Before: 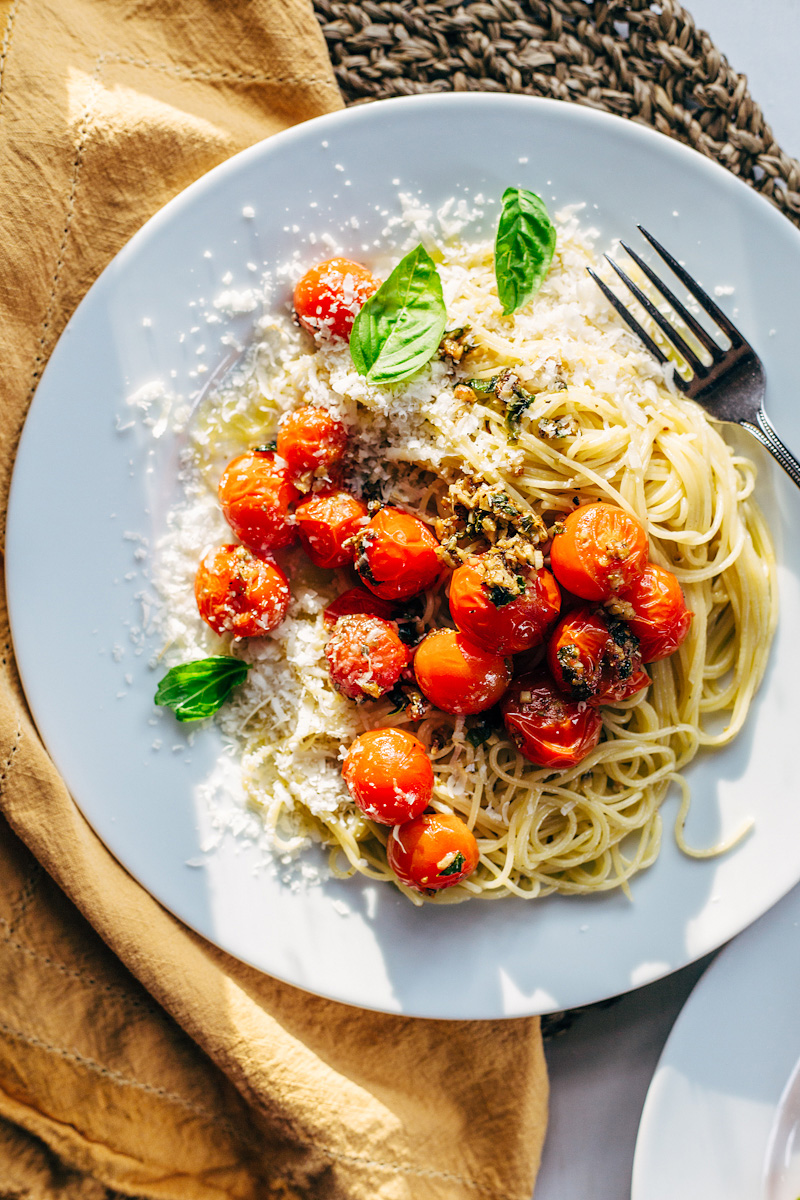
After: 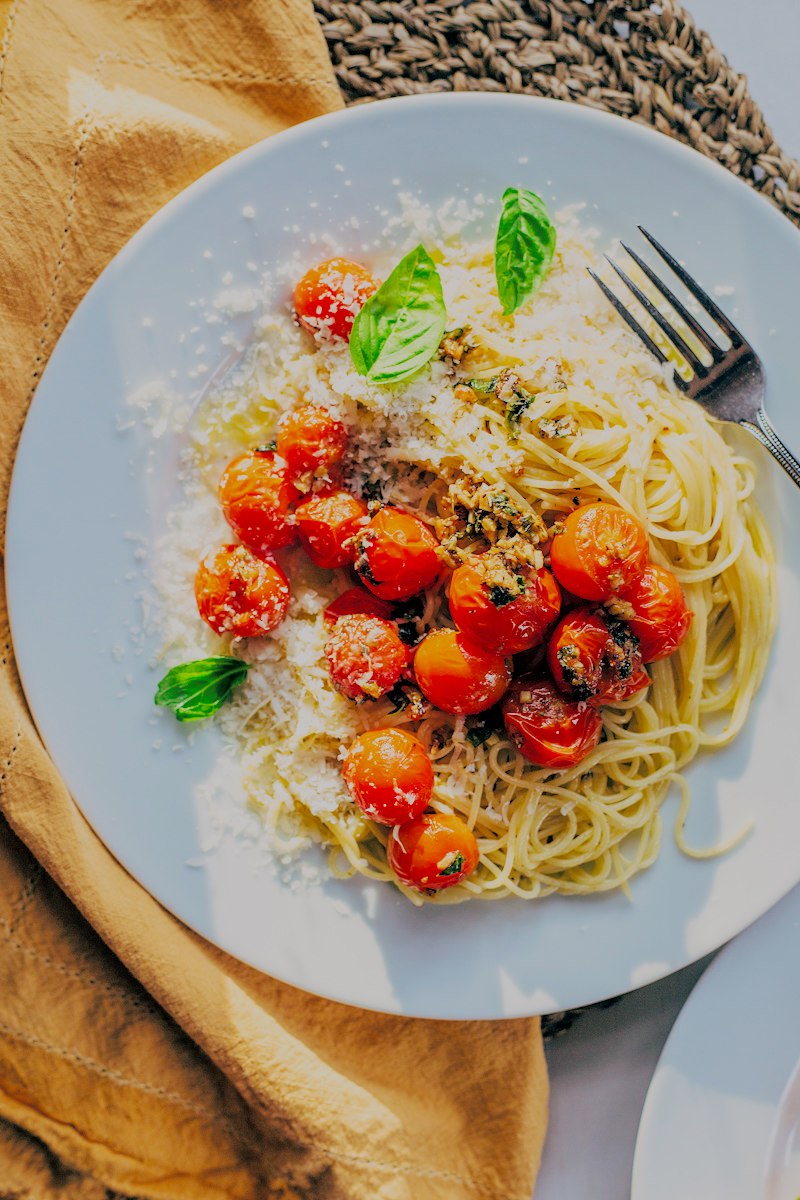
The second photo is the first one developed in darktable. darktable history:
exposure: black level correction 0.001, exposure 0.5 EV, compensate exposure bias true, compensate highlight preservation false
filmic rgb: middle gray luminance 2.71%, black relative exposure -9.94 EV, white relative exposure 7 EV, dynamic range scaling 10.11%, target black luminance 0%, hardness 3.18, latitude 44.4%, contrast 0.666, highlights saturation mix 5.89%, shadows ↔ highlights balance 12.95%, color science v6 (2022)
tone equalizer: on, module defaults
